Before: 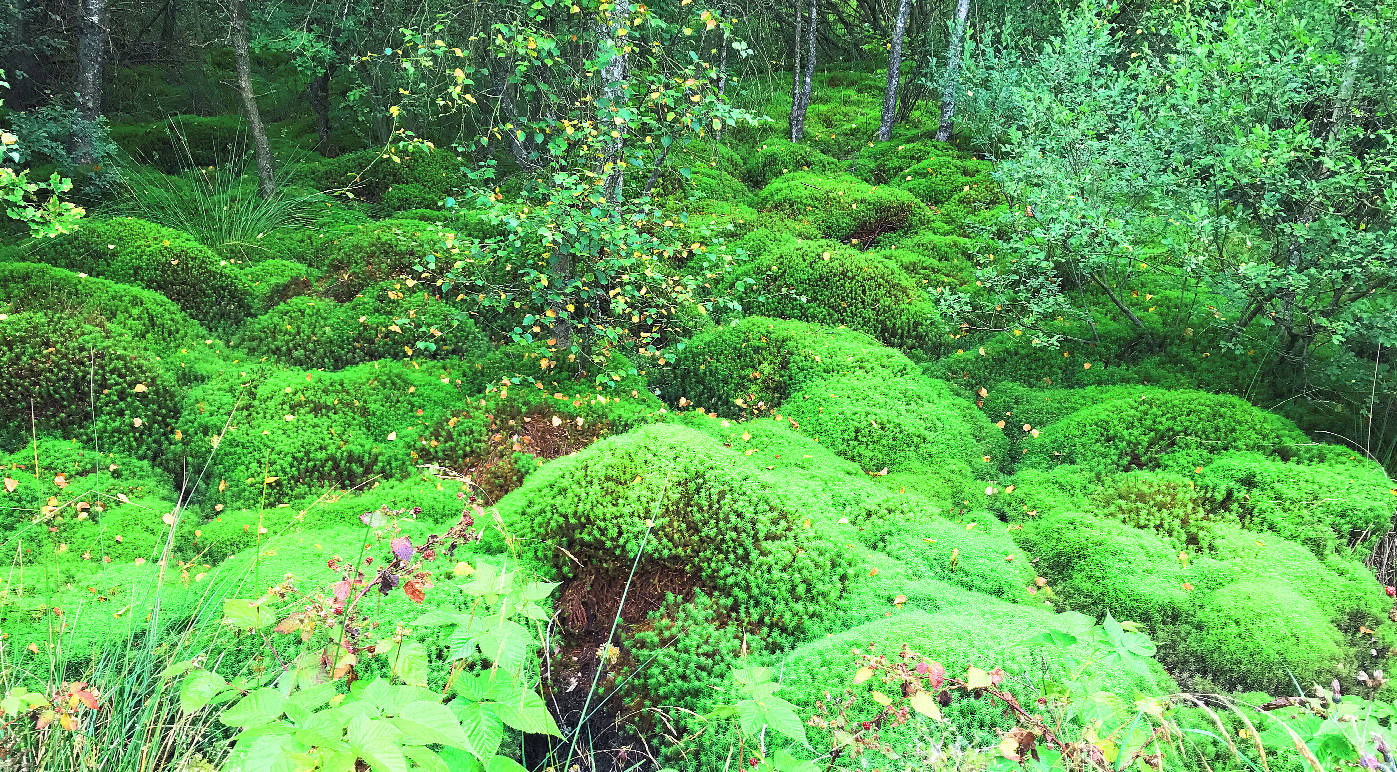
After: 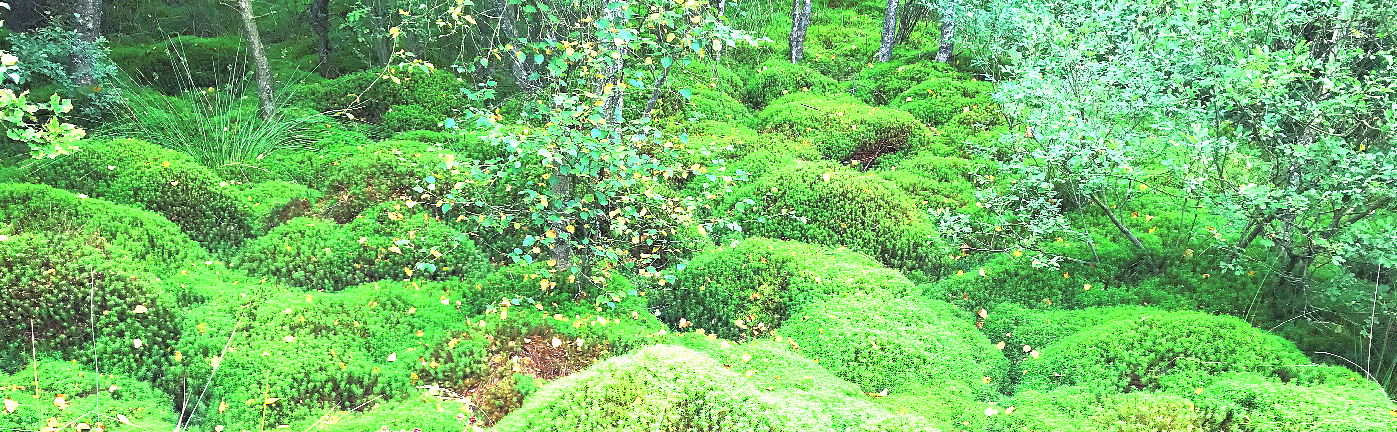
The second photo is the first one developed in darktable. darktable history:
crop and rotate: top 10.433%, bottom 33.553%
exposure: black level correction 0, exposure 1.2 EV, compensate highlight preservation false
